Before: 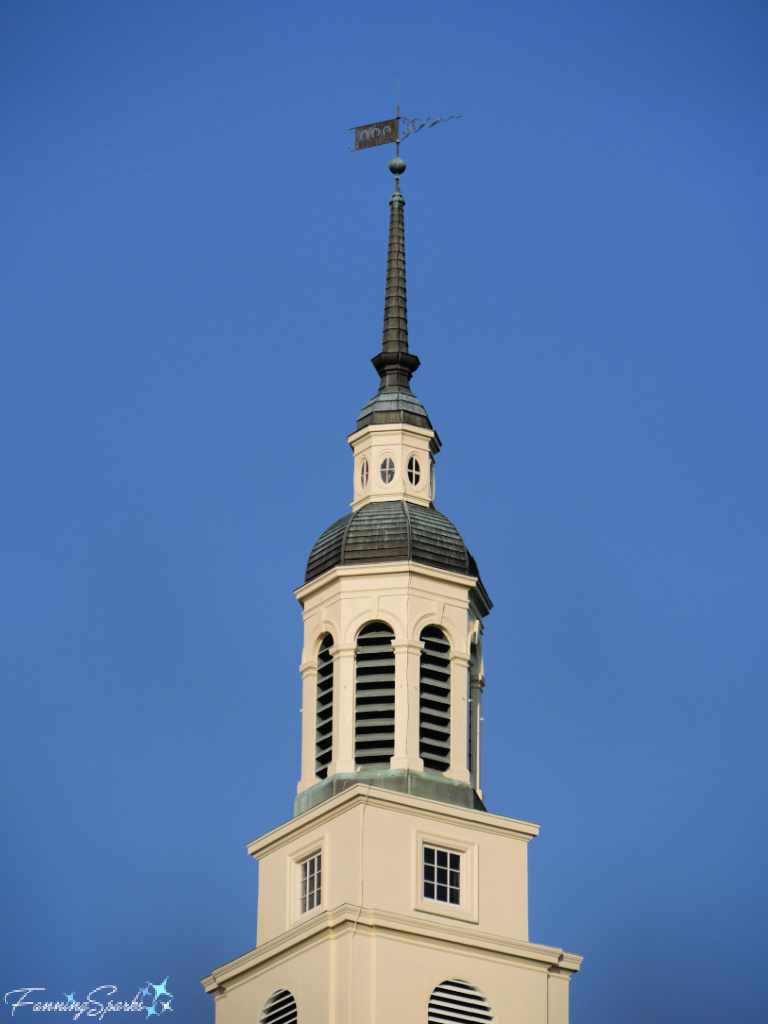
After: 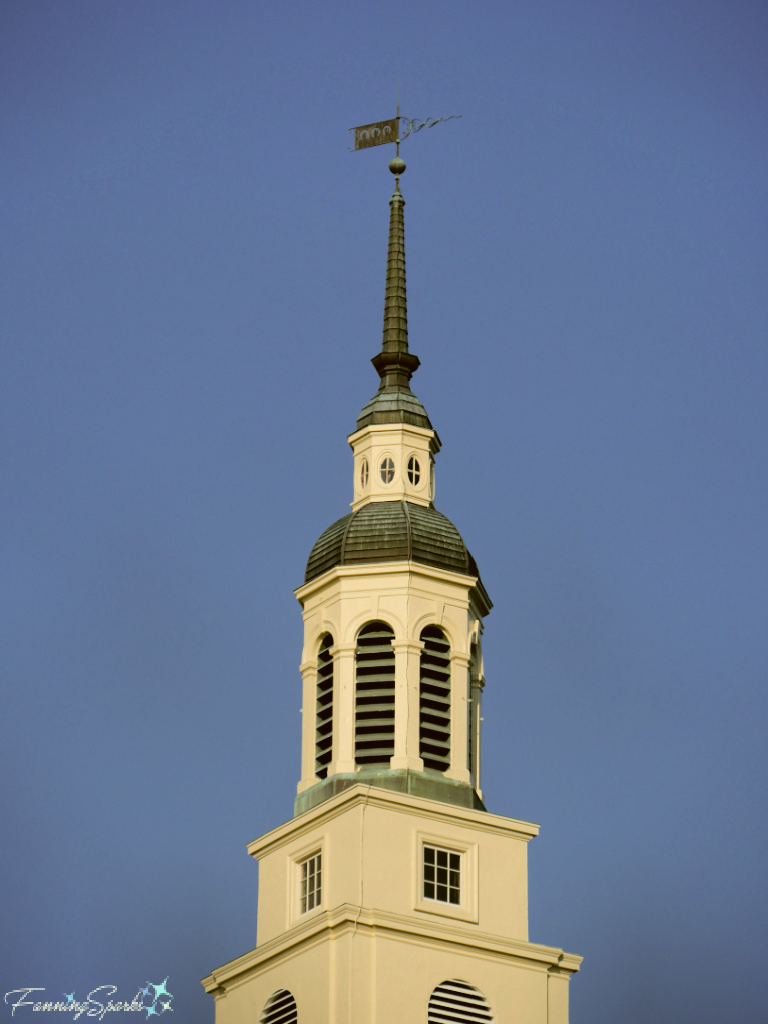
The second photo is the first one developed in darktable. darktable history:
shadows and highlights: shadows 32.08, highlights -32.91, soften with gaussian
color correction: highlights a* -1.28, highlights b* 10.31, shadows a* 0.245, shadows b* 19.9
